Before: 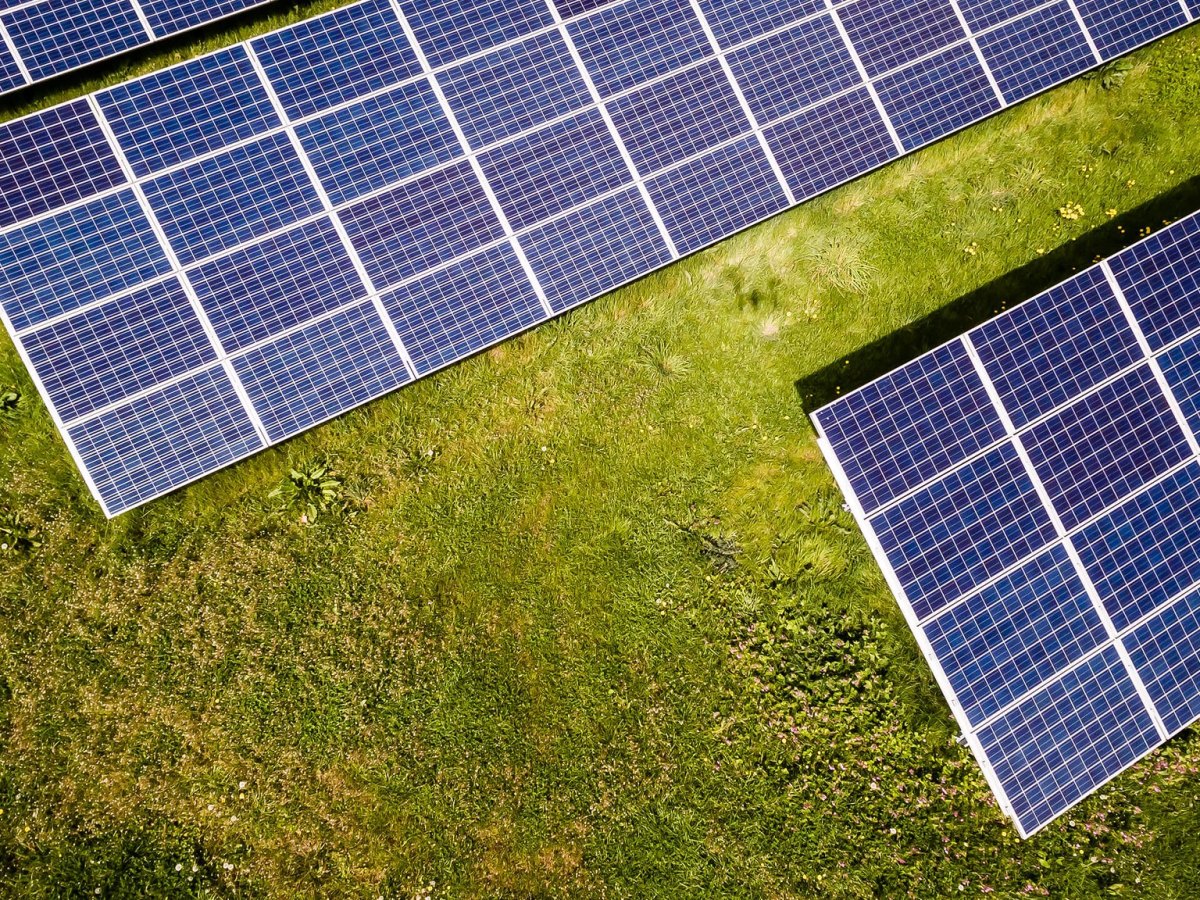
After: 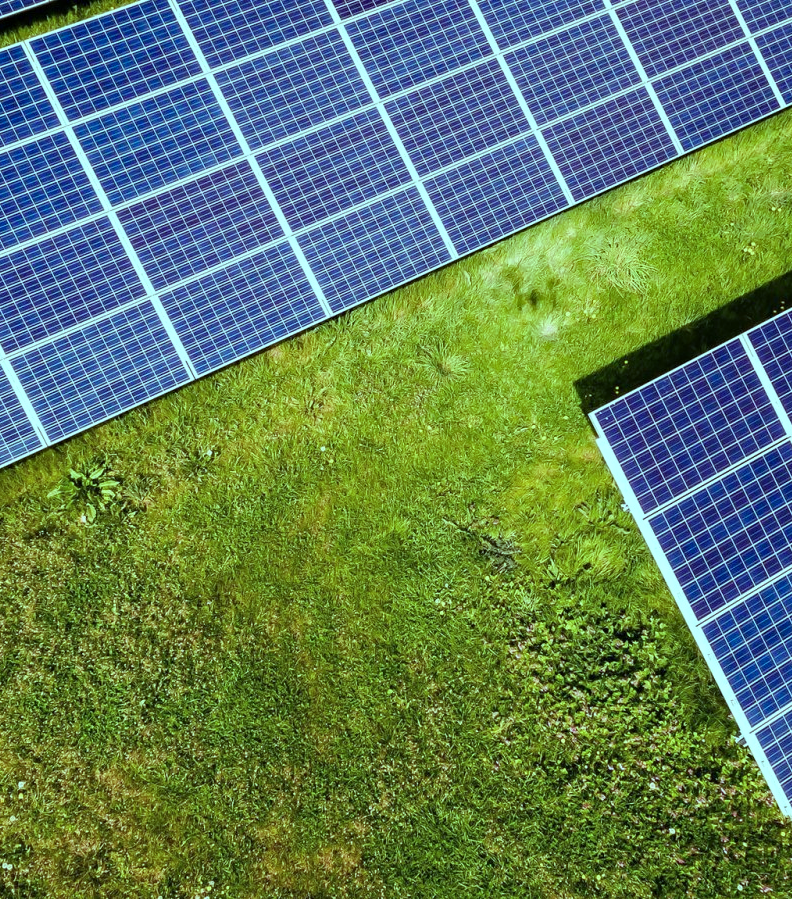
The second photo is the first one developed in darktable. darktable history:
haze removal: compatibility mode true, adaptive false
white balance: red 0.986, blue 1.01
color balance rgb: shadows lift › chroma 7.23%, shadows lift › hue 246.48°, highlights gain › chroma 5.38%, highlights gain › hue 196.93°, white fulcrum 1 EV
crop and rotate: left 18.442%, right 15.508%
